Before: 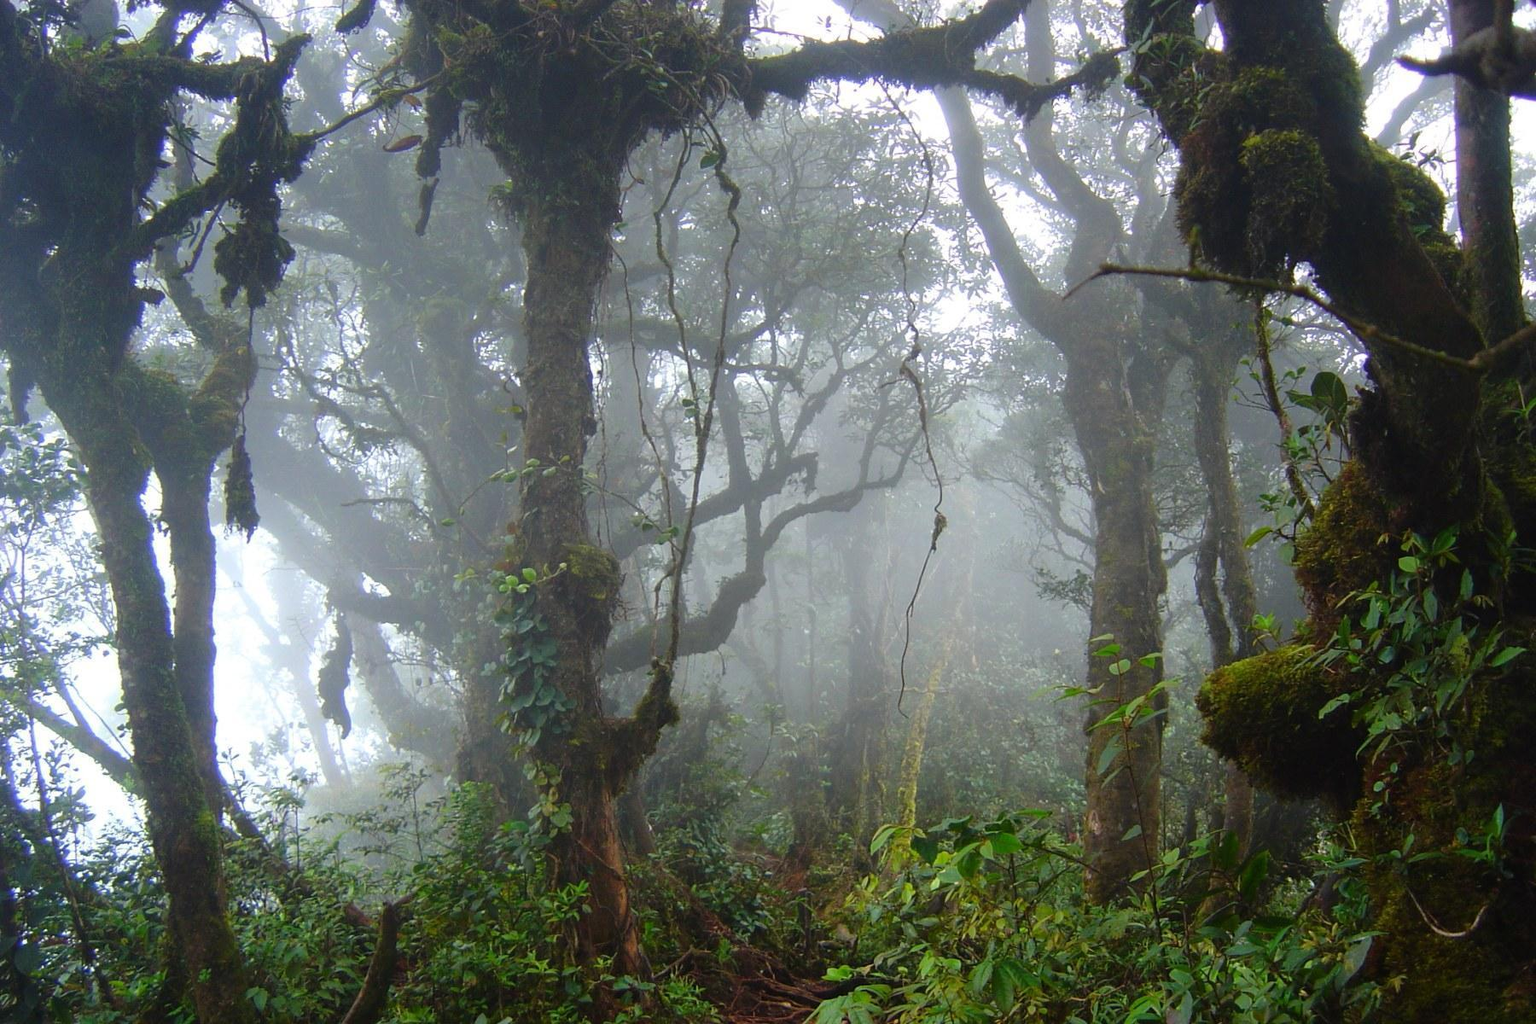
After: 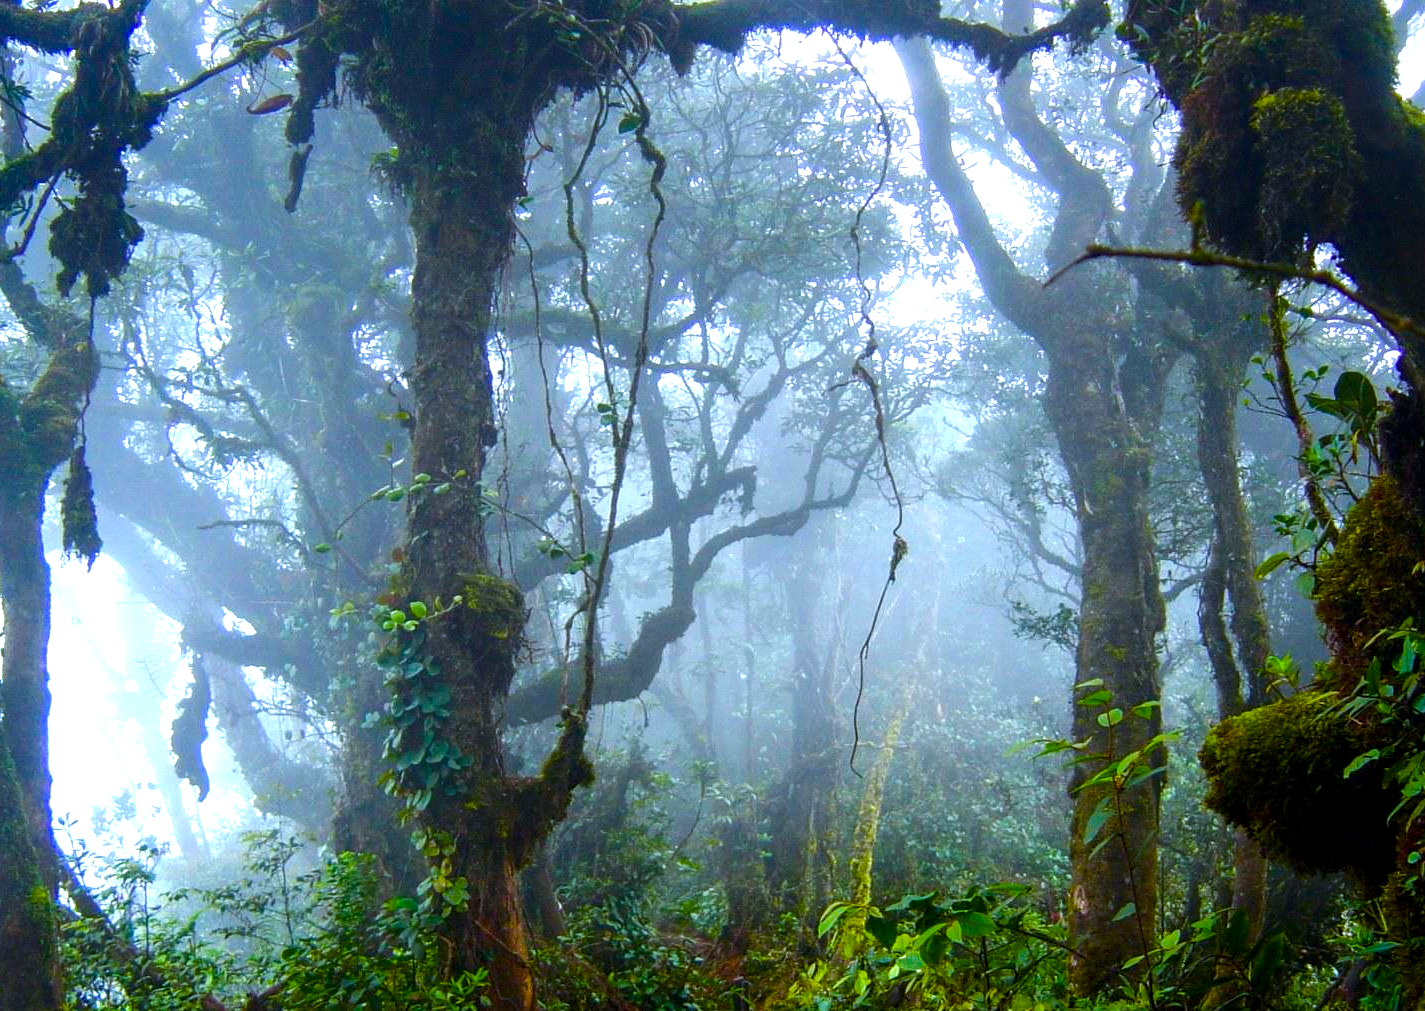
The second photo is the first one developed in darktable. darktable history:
crop: left 11.225%, top 5.381%, right 9.565%, bottom 10.314%
color balance rgb: global offset › luminance -0.37%, perceptual saturation grading › highlights -17.77%, perceptual saturation grading › mid-tones 33.1%, perceptual saturation grading › shadows 50.52%, perceptual brilliance grading › highlights 20%, perceptual brilliance grading › mid-tones 20%, perceptual brilliance grading › shadows -20%, global vibrance 50%
local contrast: on, module defaults
white balance: red 0.924, blue 1.095
